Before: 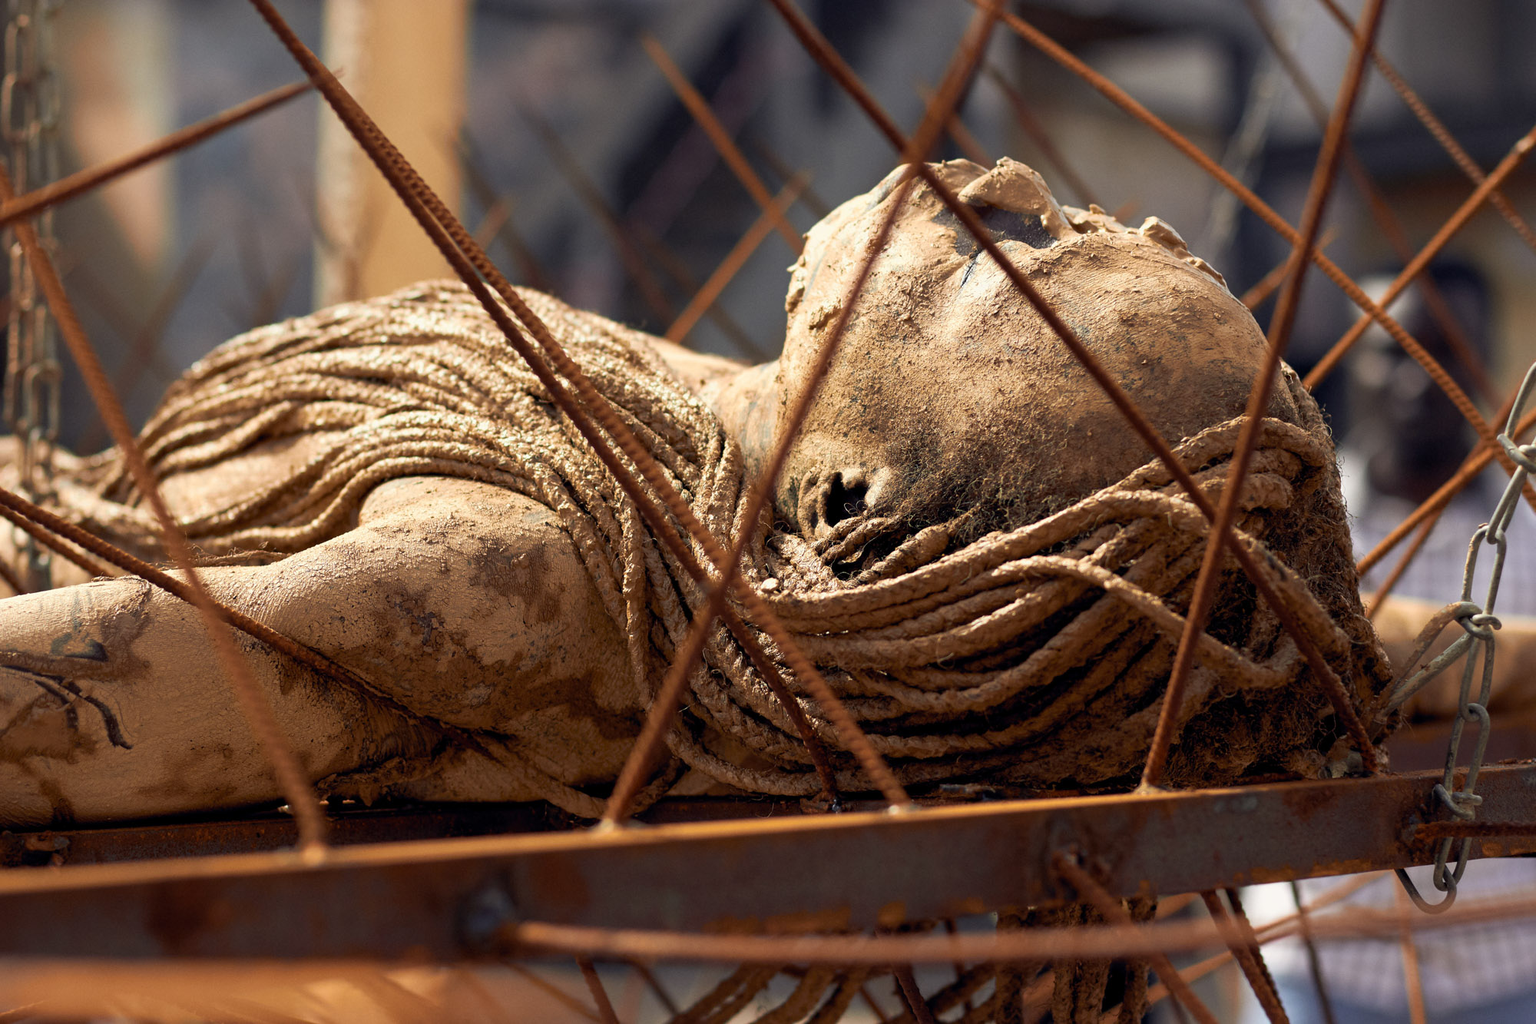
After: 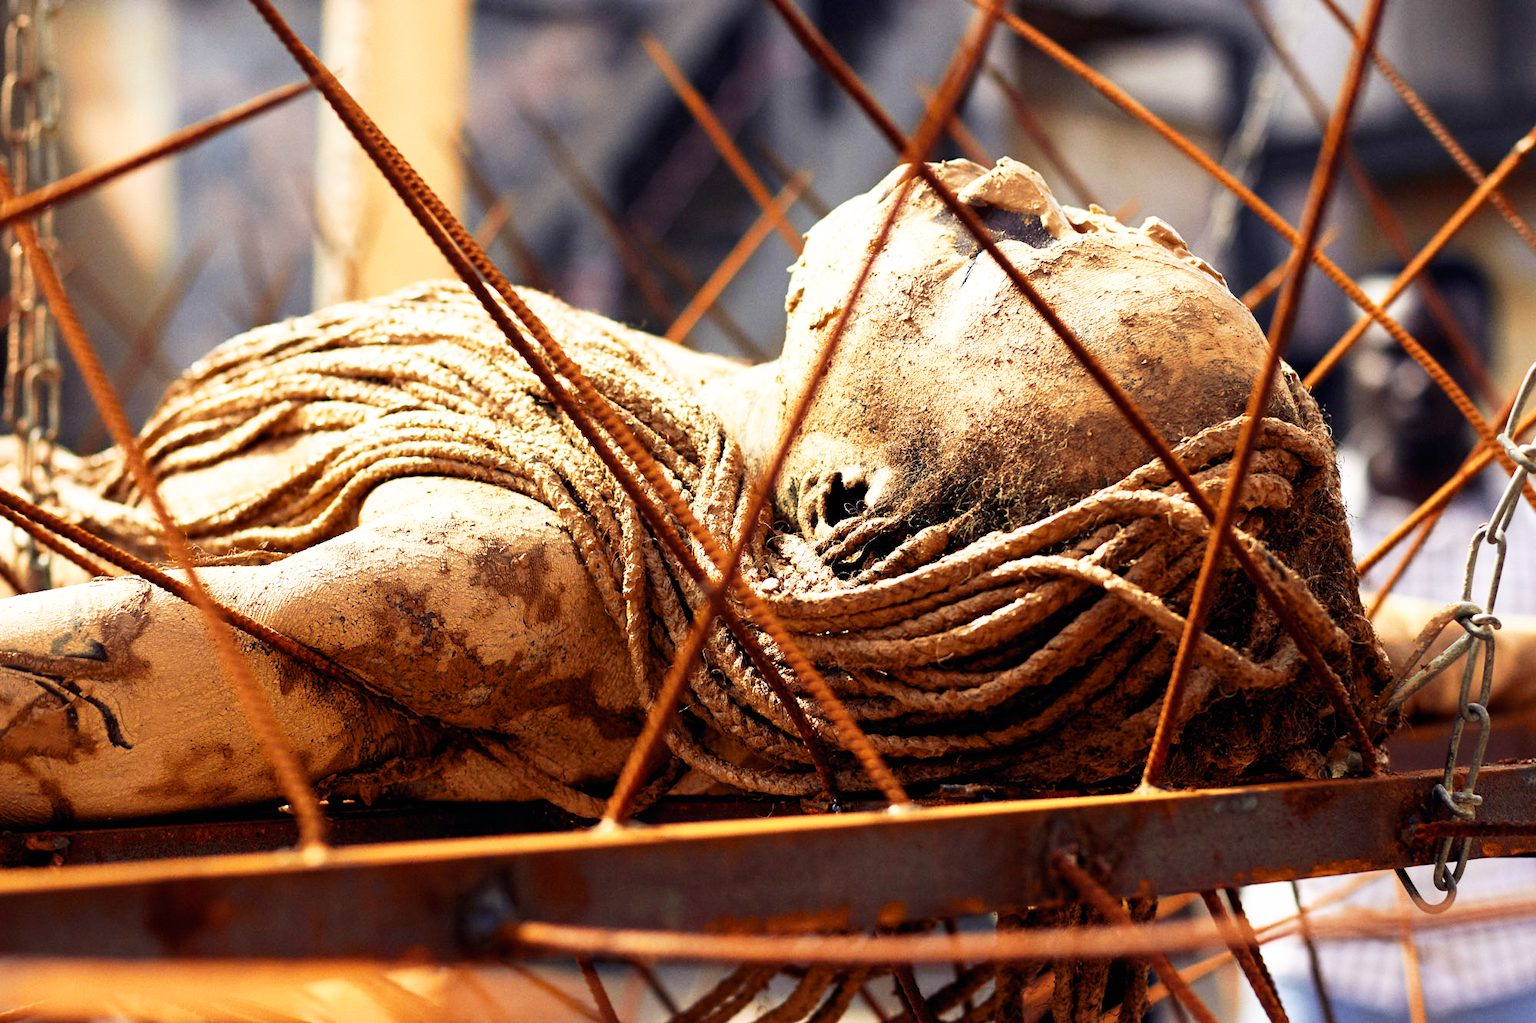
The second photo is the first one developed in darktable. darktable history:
white balance: red 1, blue 1
base curve: curves: ch0 [(0, 0) (0.007, 0.004) (0.027, 0.03) (0.046, 0.07) (0.207, 0.54) (0.442, 0.872) (0.673, 0.972) (1, 1)], preserve colors none
